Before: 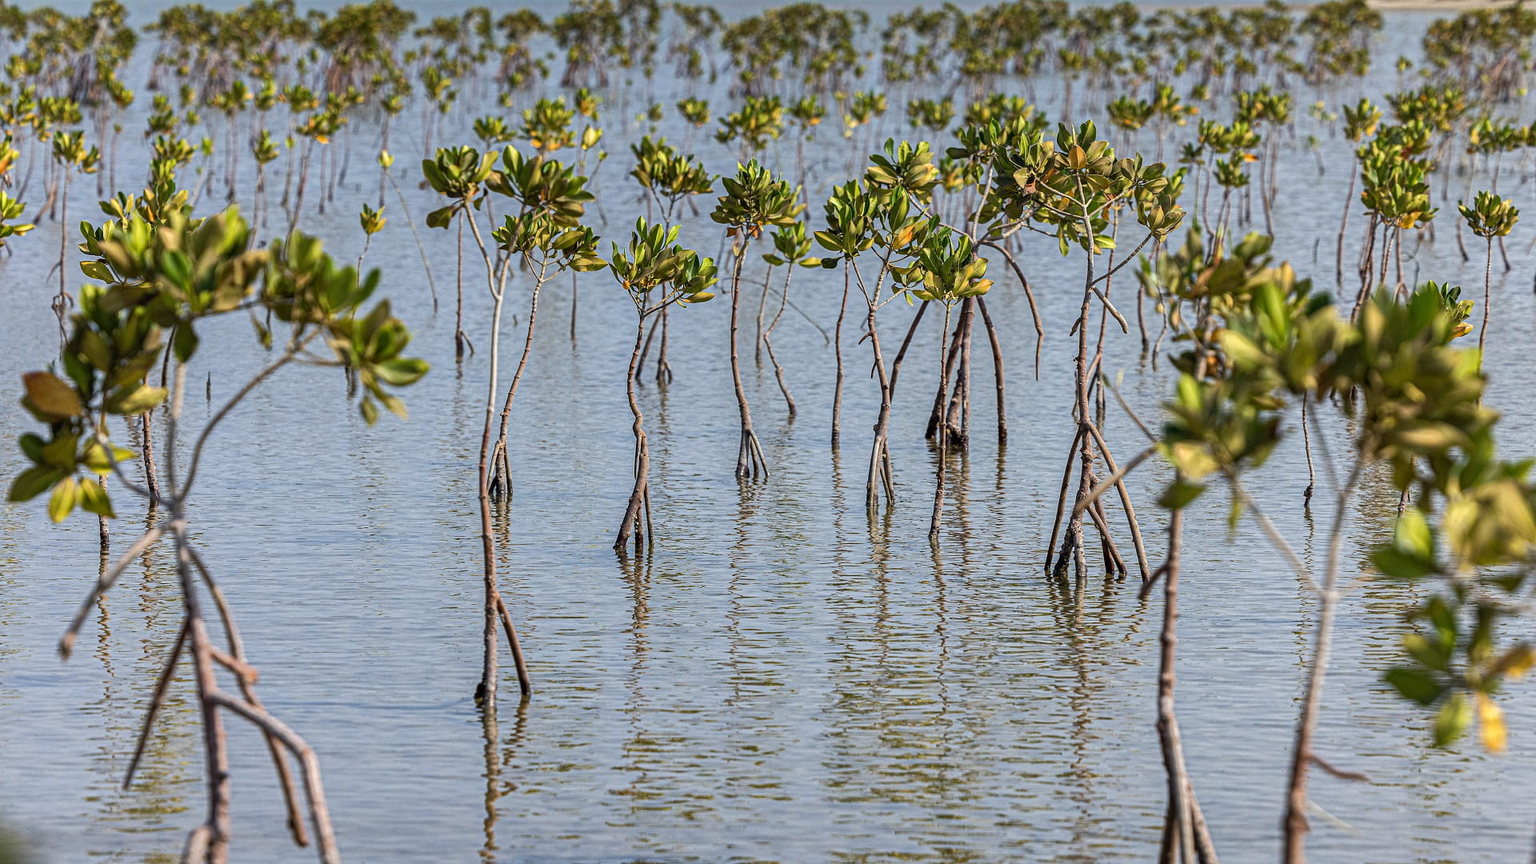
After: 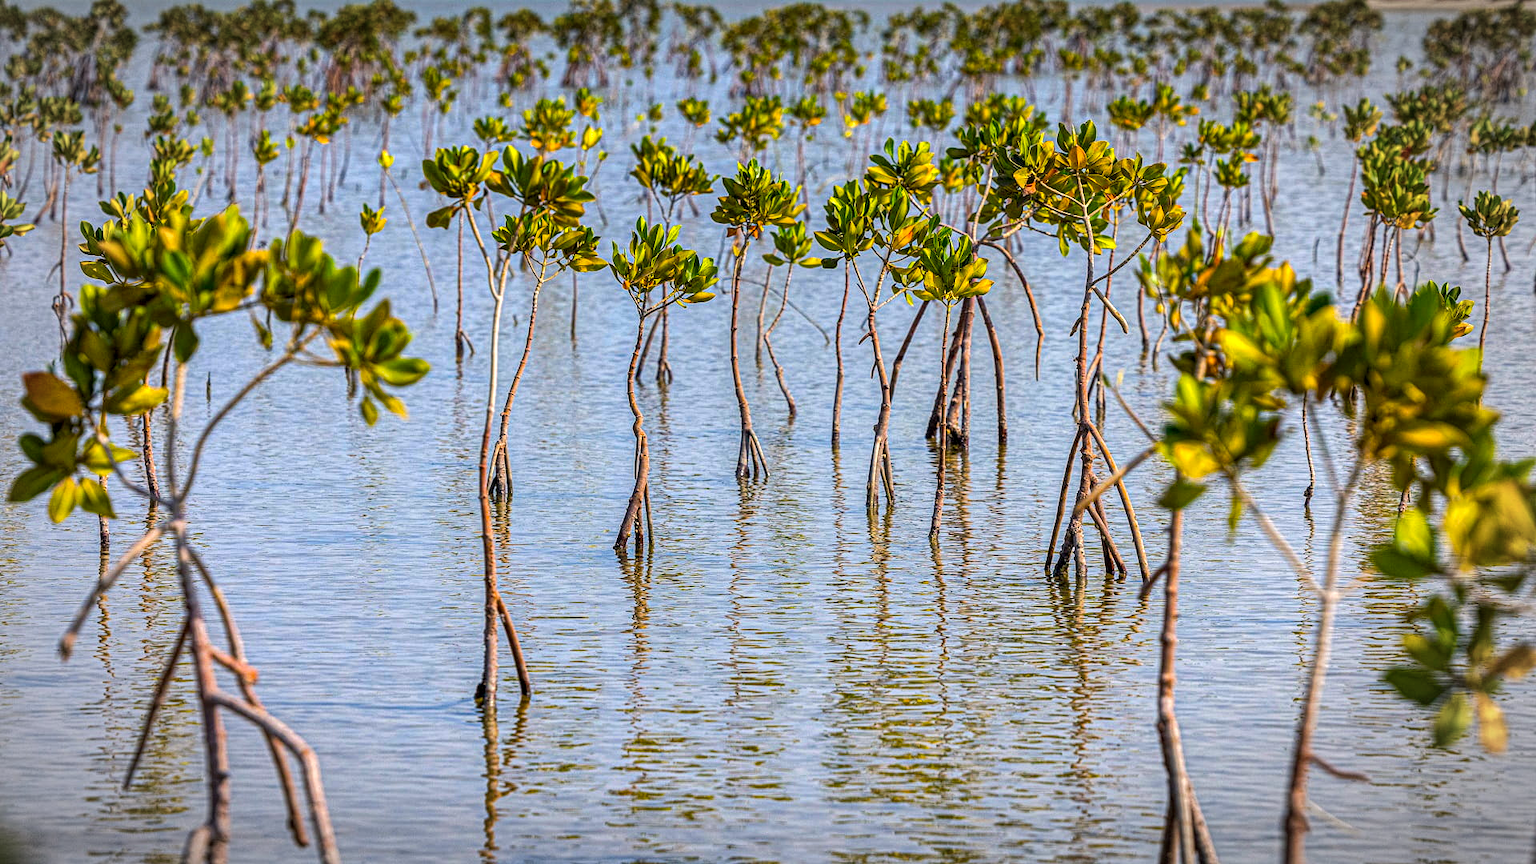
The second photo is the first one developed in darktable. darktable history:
exposure: exposure 0.295 EV, compensate highlight preservation false
levels: gray 59.36%
color balance rgb: highlights gain › chroma 1.078%, highlights gain › hue 52.47°, perceptual saturation grading › global saturation 74.462%, perceptual saturation grading › shadows -31.109%
local contrast: highlights 96%, shadows 87%, detail 160%, midtone range 0.2
contrast brightness saturation: contrast 0.038, saturation 0.163
vignetting: automatic ratio true, unbound false
